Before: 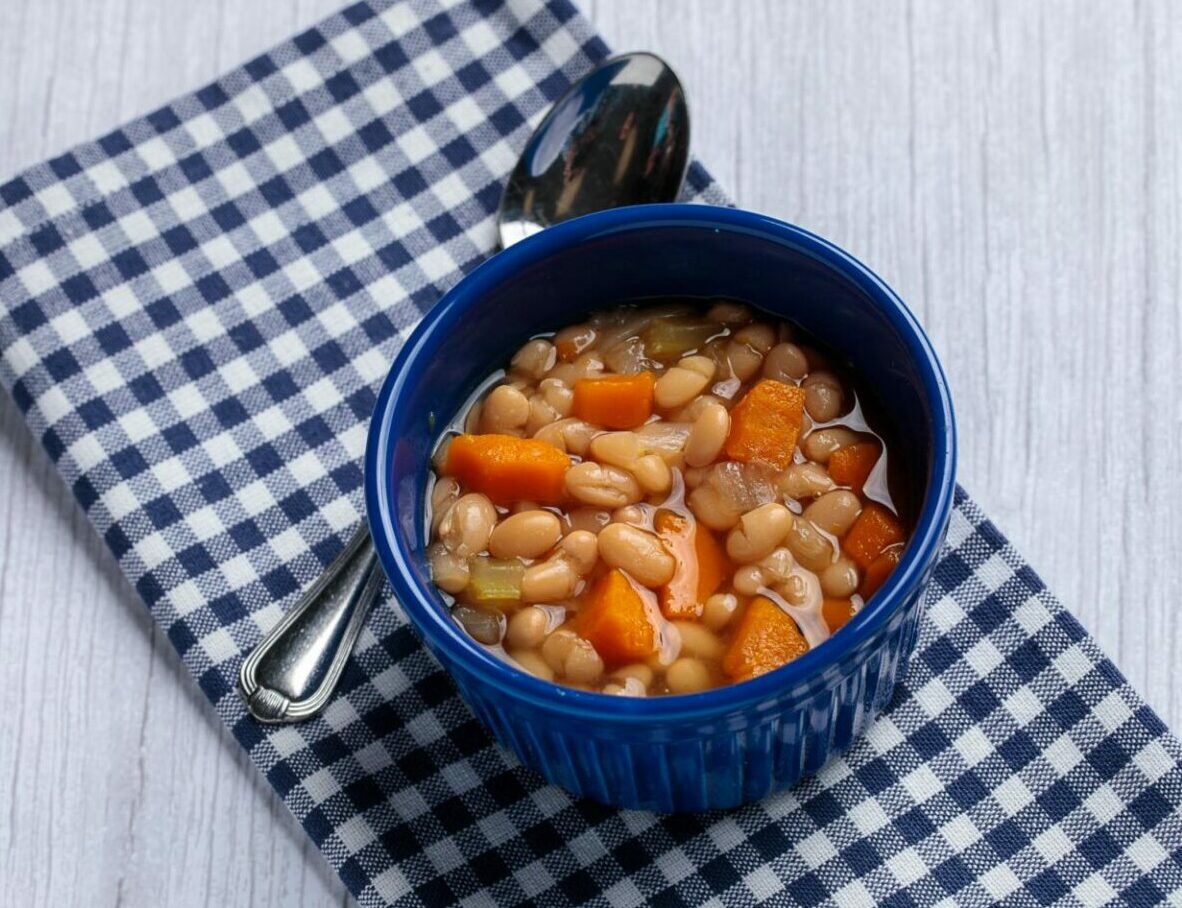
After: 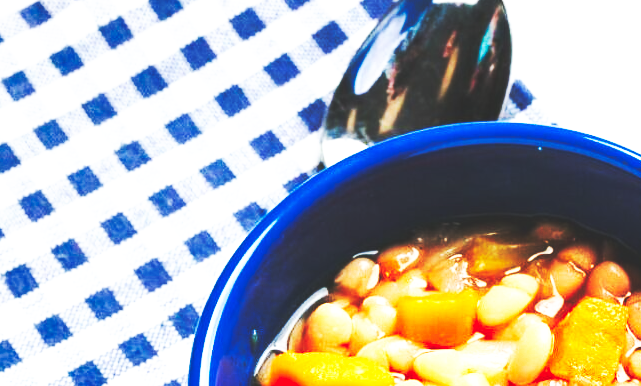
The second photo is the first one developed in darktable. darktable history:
exposure: black level correction -0.005, exposure 1.003 EV, compensate highlight preservation false
crop: left 15.002%, top 9.065%, right 30.742%, bottom 48.362%
shadows and highlights: shadows 76.65, highlights -25.54, soften with gaussian
base curve: curves: ch0 [(0, 0.015) (0.085, 0.116) (0.134, 0.298) (0.19, 0.545) (0.296, 0.764) (0.599, 0.982) (1, 1)], preserve colors none
